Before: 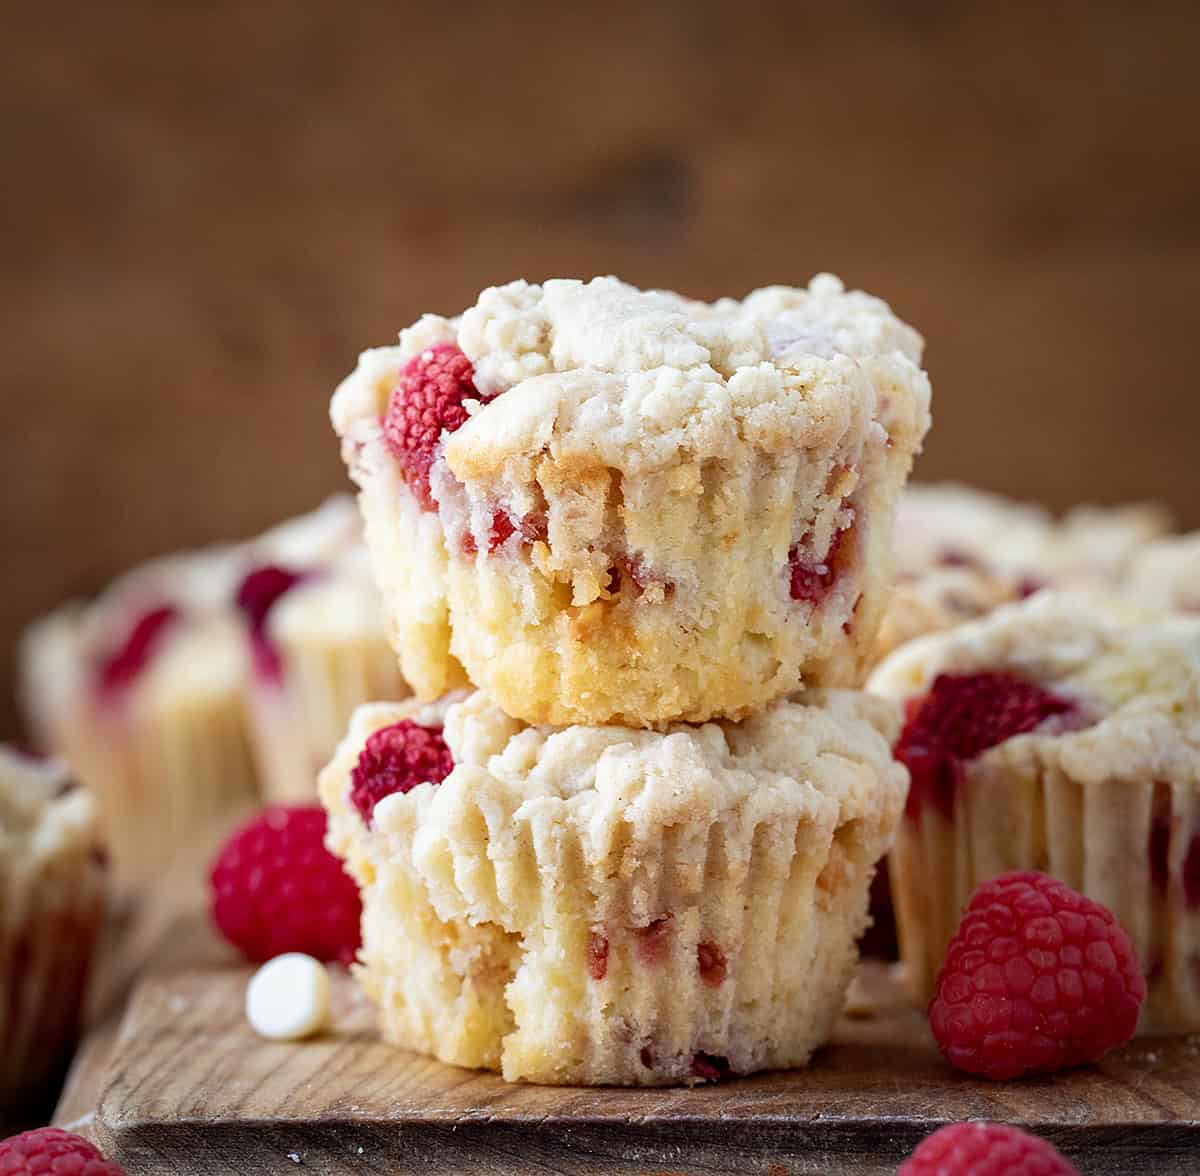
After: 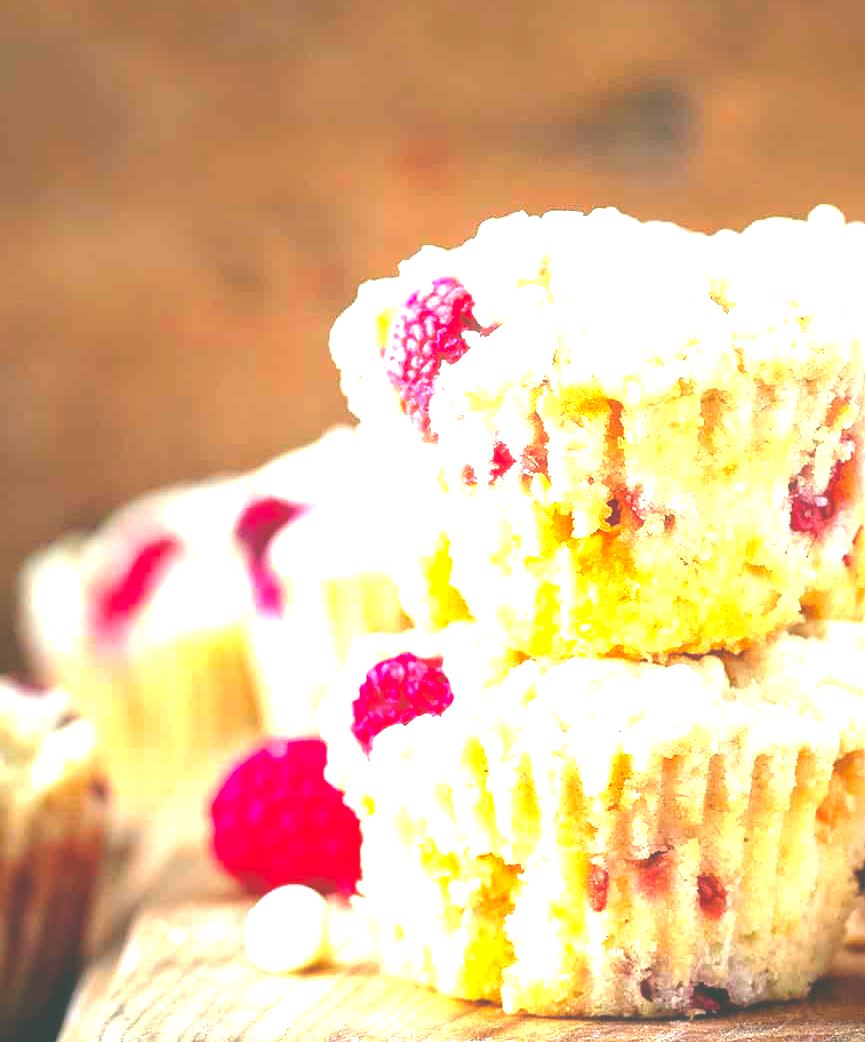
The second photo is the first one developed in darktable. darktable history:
haze removal: strength -0.097, compatibility mode true, adaptive false
color correction: highlights a* -7.53, highlights b* 0.896, shadows a* -3.22, saturation 1.39
tone equalizer: -8 EV -0.432 EV, -7 EV -0.408 EV, -6 EV -0.316 EV, -5 EV -0.222 EV, -3 EV 0.214 EV, -2 EV 0.319 EV, -1 EV 0.391 EV, +0 EV 0.44 EV, edges refinement/feathering 500, mask exposure compensation -1.57 EV, preserve details no
crop: top 5.786%, right 27.901%, bottom 5.569%
exposure: black level correction -0.023, exposure 1.395 EV, compensate highlight preservation false
